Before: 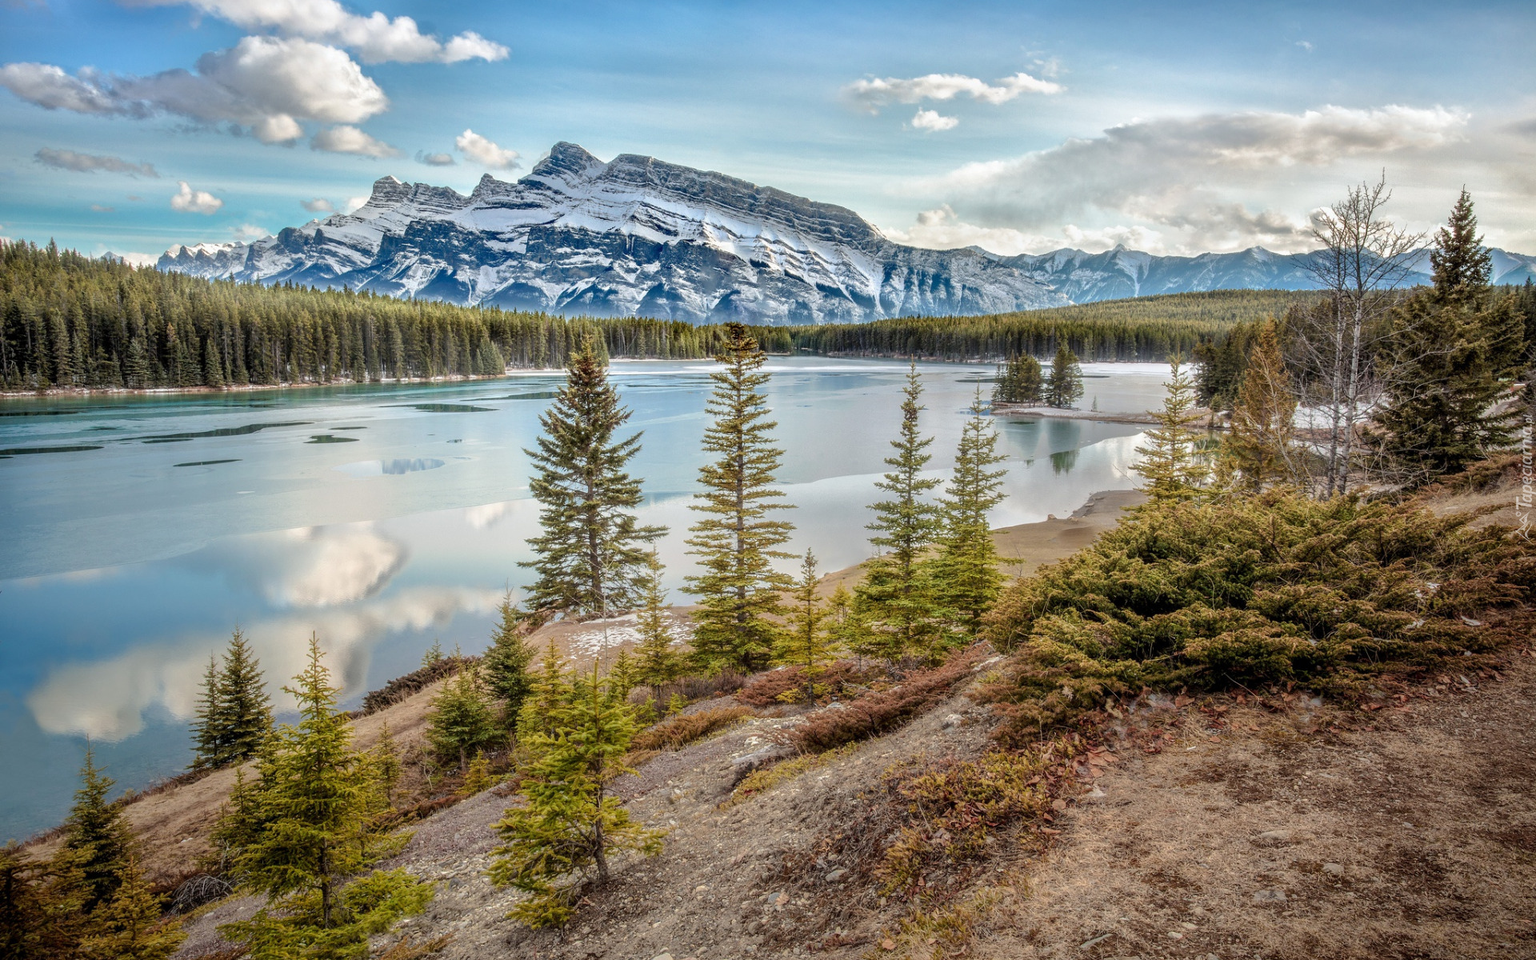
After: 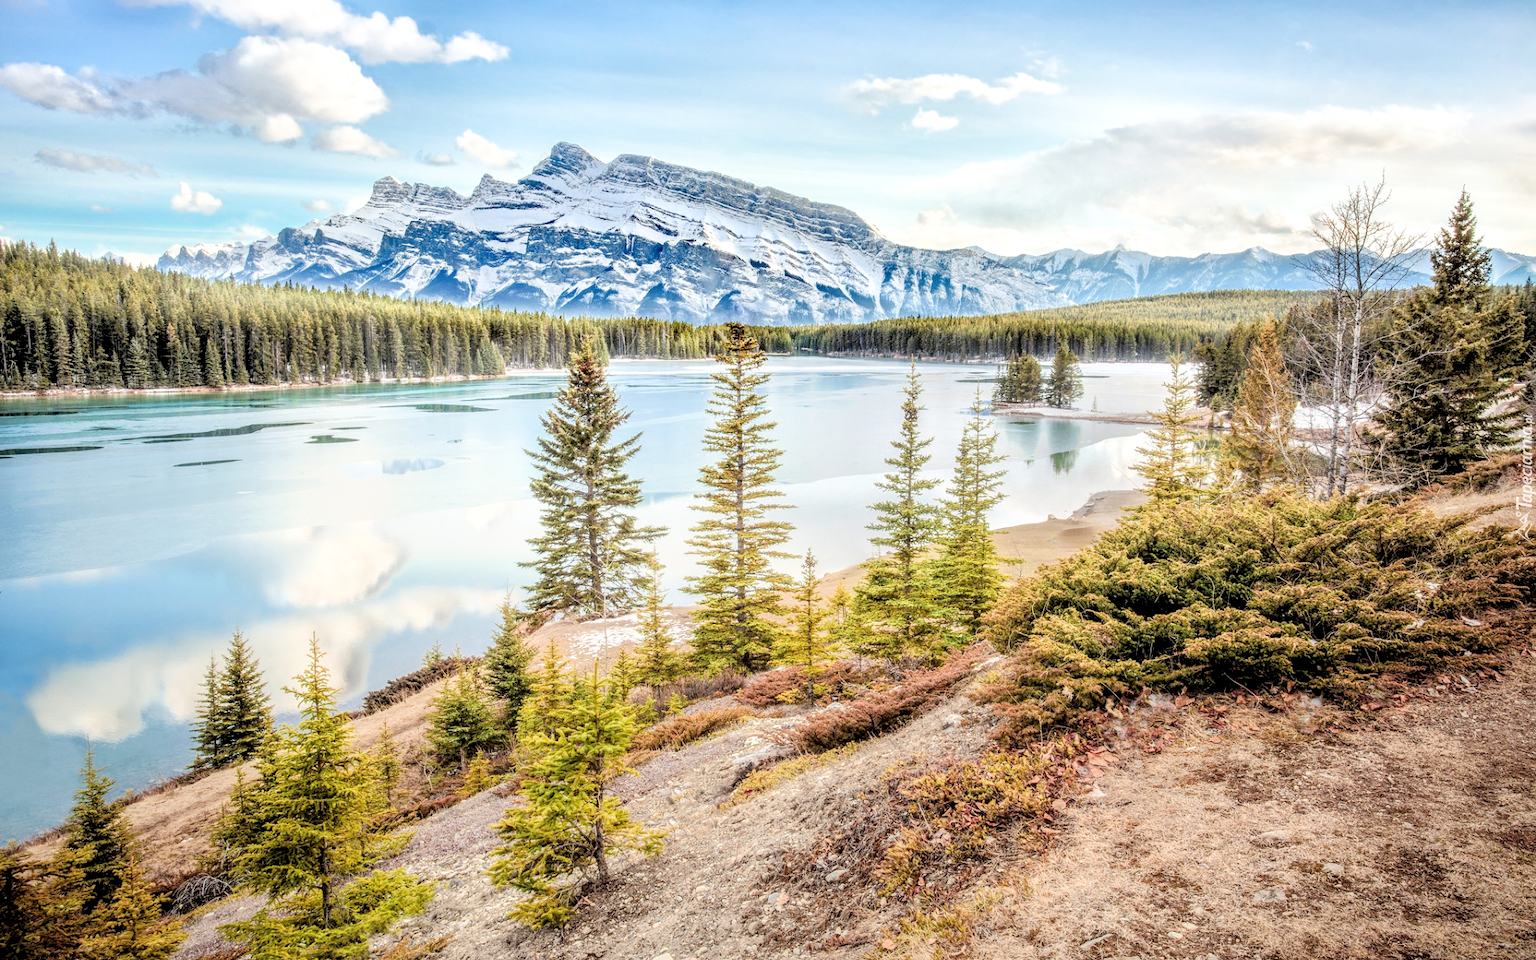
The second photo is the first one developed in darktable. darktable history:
local contrast: highlights 102%, shadows 101%, detail 119%, midtone range 0.2
exposure: black level correction 0, exposure 1.44 EV, compensate highlight preservation false
filmic rgb: black relative exposure -7.91 EV, white relative exposure 4.14 EV, hardness 4.05, latitude 51.24%, contrast 1.009, shadows ↔ highlights balance 6.08%, iterations of high-quality reconstruction 0
